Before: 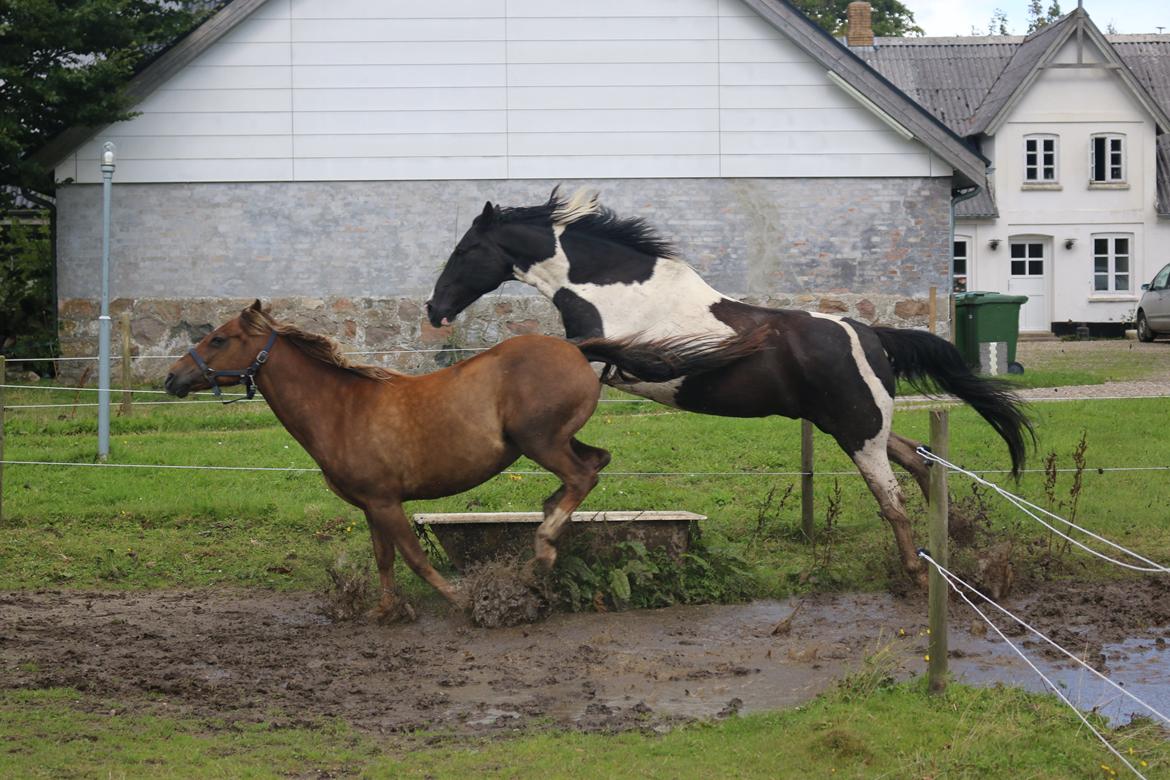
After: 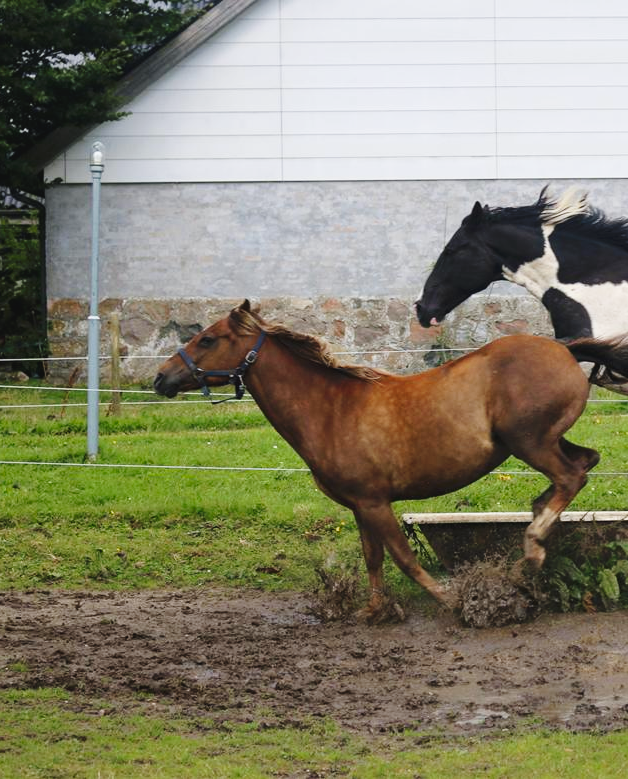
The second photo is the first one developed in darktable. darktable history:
crop: left 0.987%, right 45.305%, bottom 0.087%
tone curve: curves: ch0 [(0, 0) (0.003, 0.04) (0.011, 0.04) (0.025, 0.043) (0.044, 0.049) (0.069, 0.066) (0.1, 0.095) (0.136, 0.121) (0.177, 0.154) (0.224, 0.211) (0.277, 0.281) (0.335, 0.358) (0.399, 0.452) (0.468, 0.54) (0.543, 0.628) (0.623, 0.721) (0.709, 0.801) (0.801, 0.883) (0.898, 0.948) (1, 1)], preserve colors none
